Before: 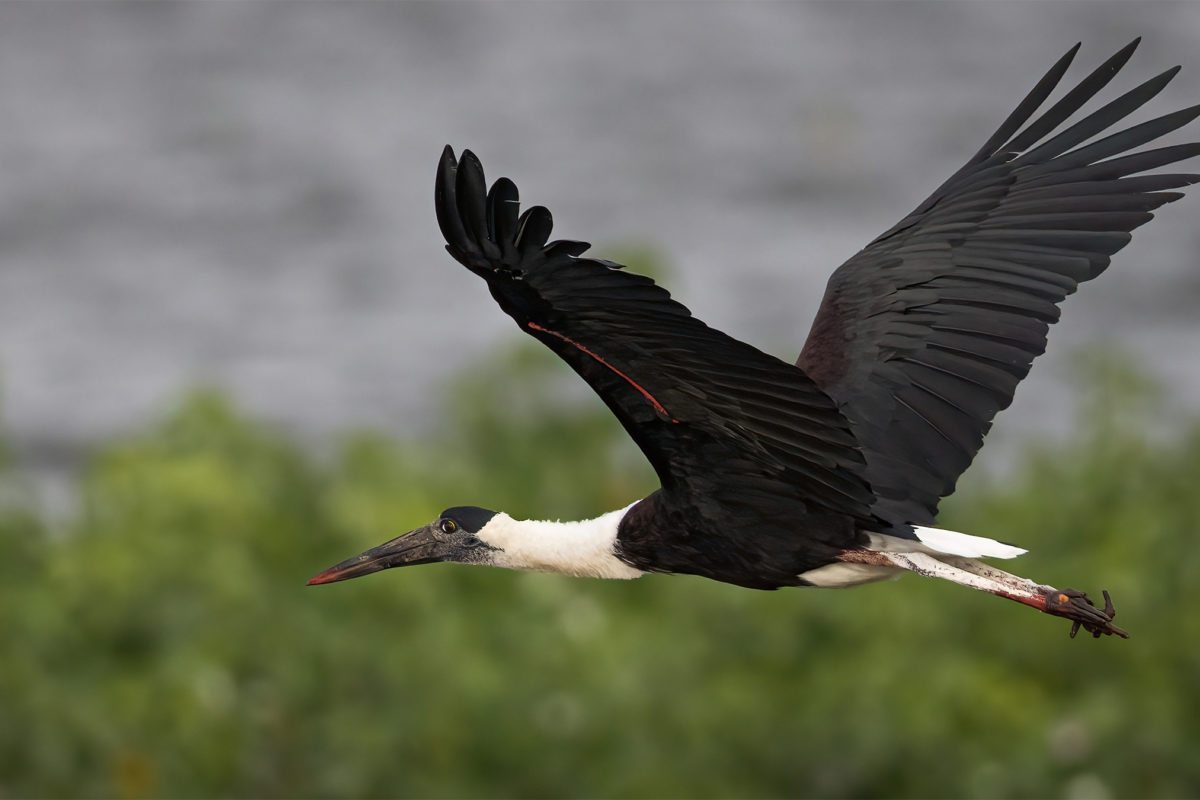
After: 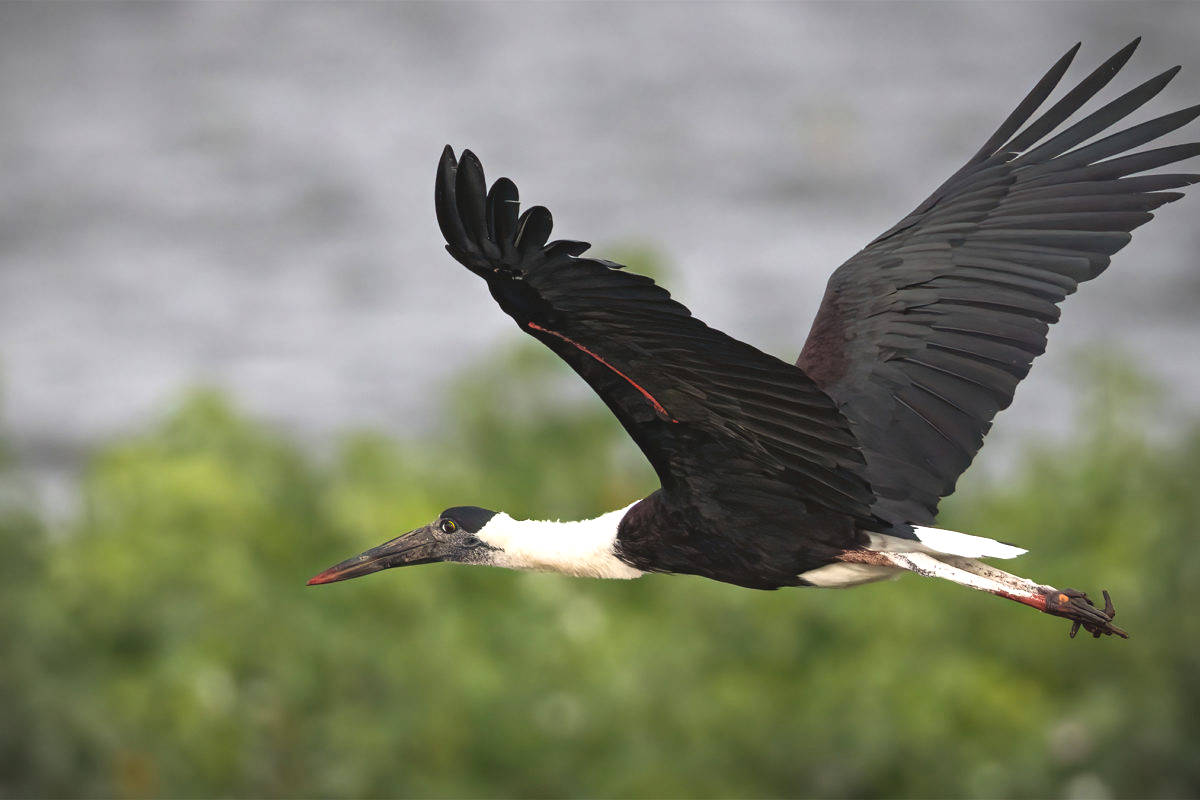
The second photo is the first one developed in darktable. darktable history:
vignetting: dithering 8-bit output, unbound false
exposure: black level correction -0.005, exposure 0.622 EV, compensate highlight preservation false
